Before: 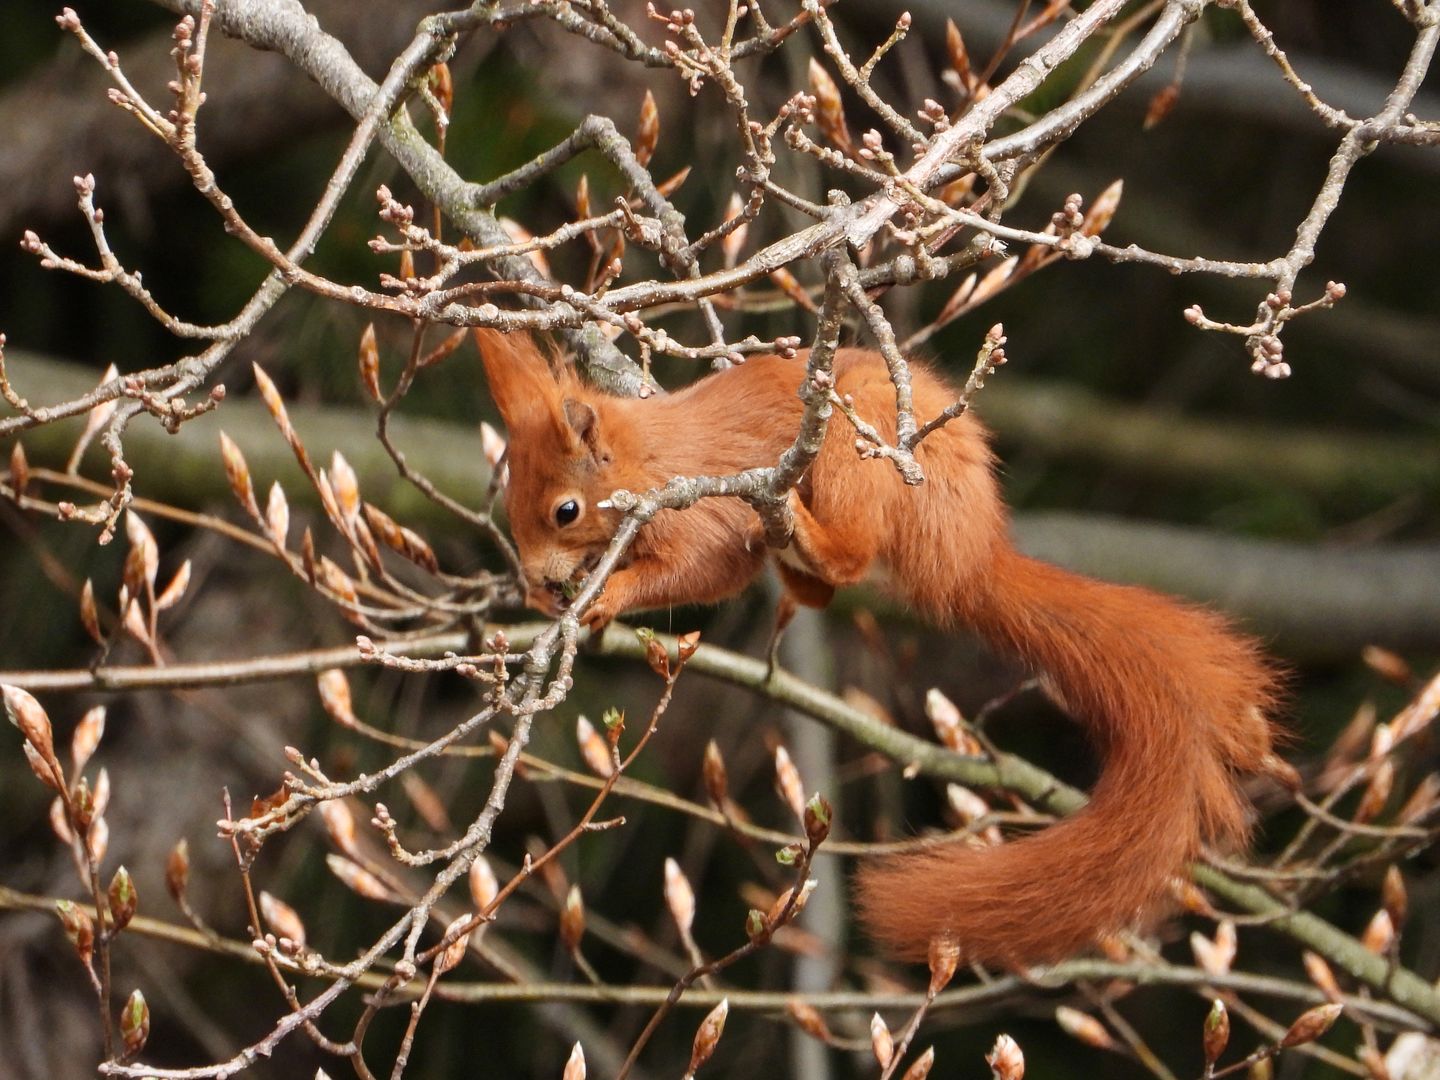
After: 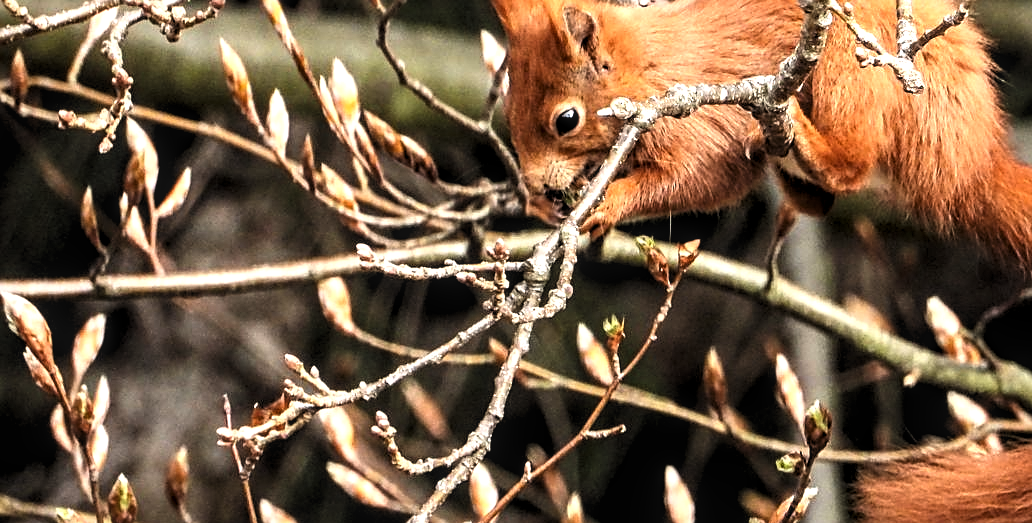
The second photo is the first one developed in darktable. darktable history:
sharpen: on, module defaults
local contrast: on, module defaults
crop: top 36.34%, right 28.286%, bottom 15.154%
levels: black 3.88%, levels [0.129, 0.519, 0.867]
color correction: highlights b* 0.01
contrast brightness saturation: contrast 0.202, brightness 0.149, saturation 0.147
